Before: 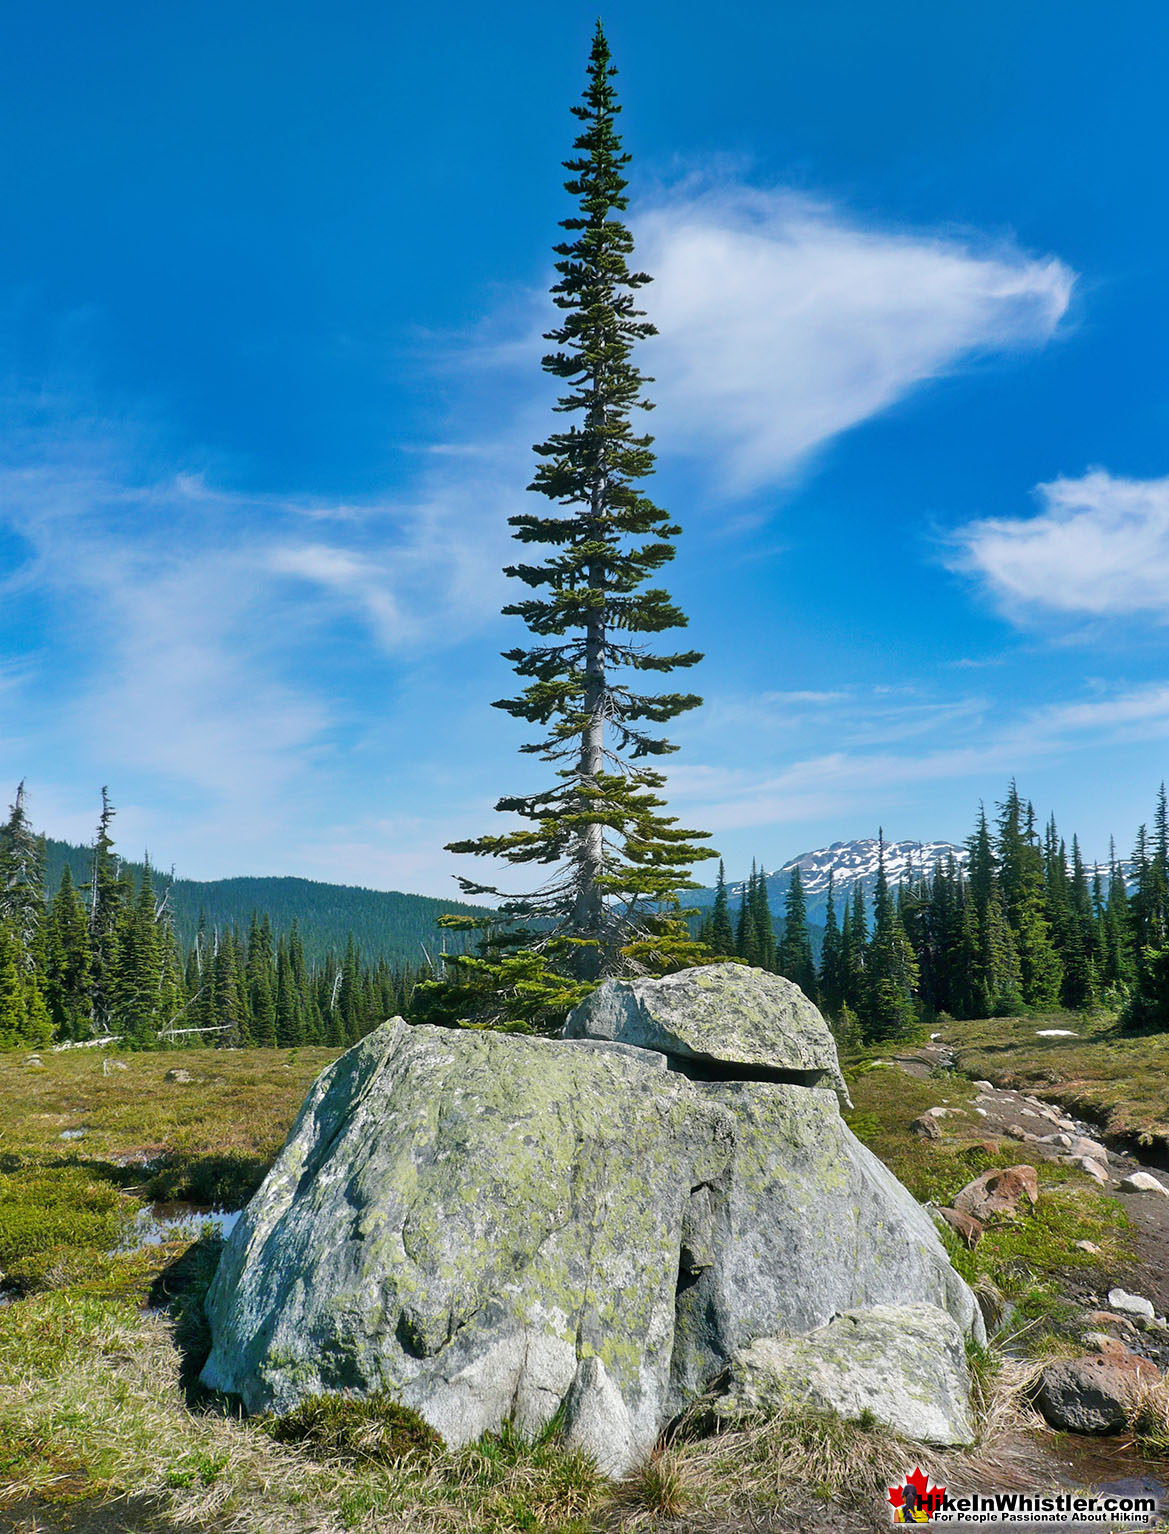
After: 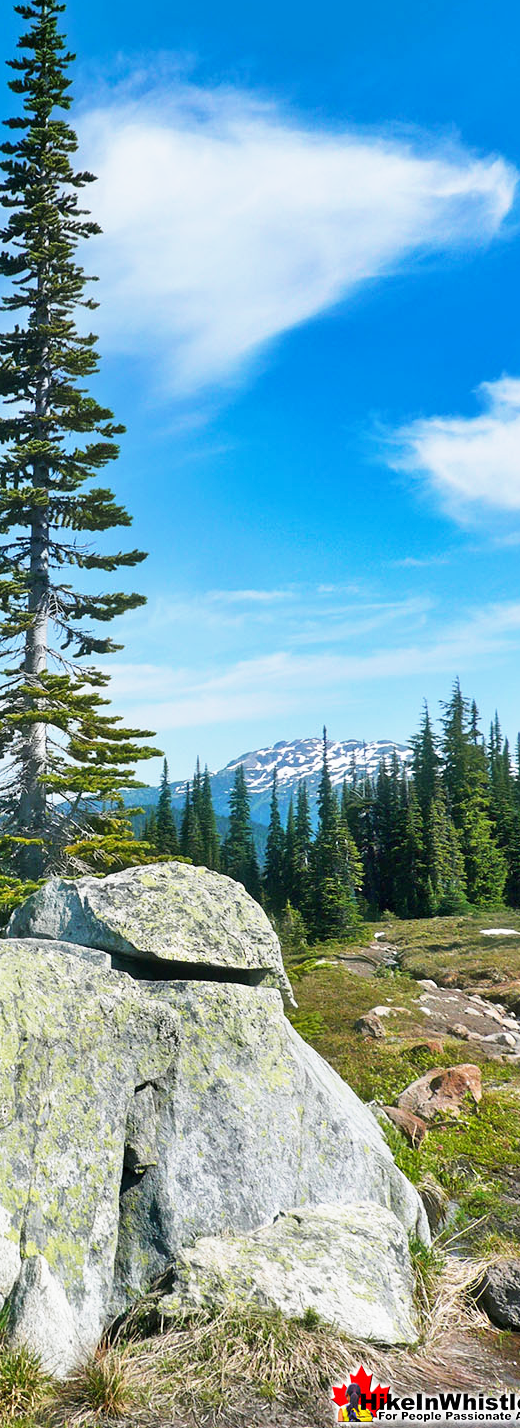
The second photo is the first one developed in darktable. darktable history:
crop: left 47.628%, top 6.643%, right 7.874%
base curve: curves: ch0 [(0, 0) (0.579, 0.807) (1, 1)], preserve colors none
